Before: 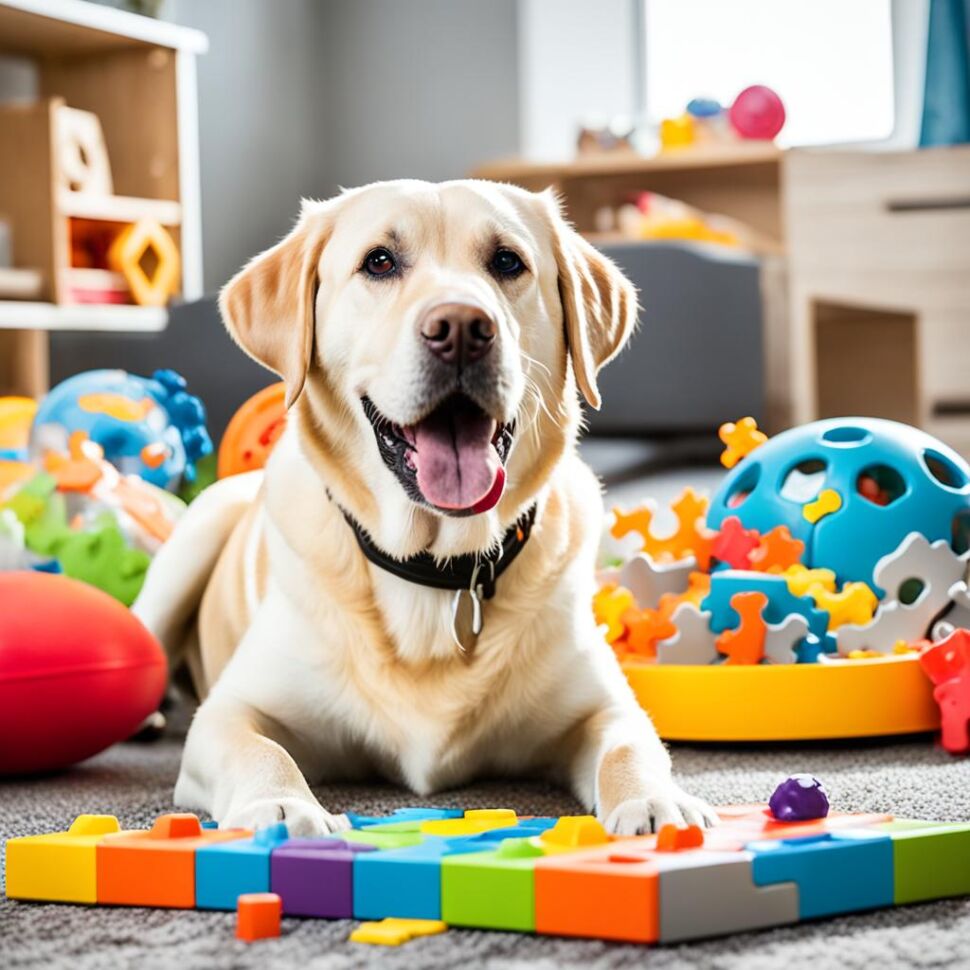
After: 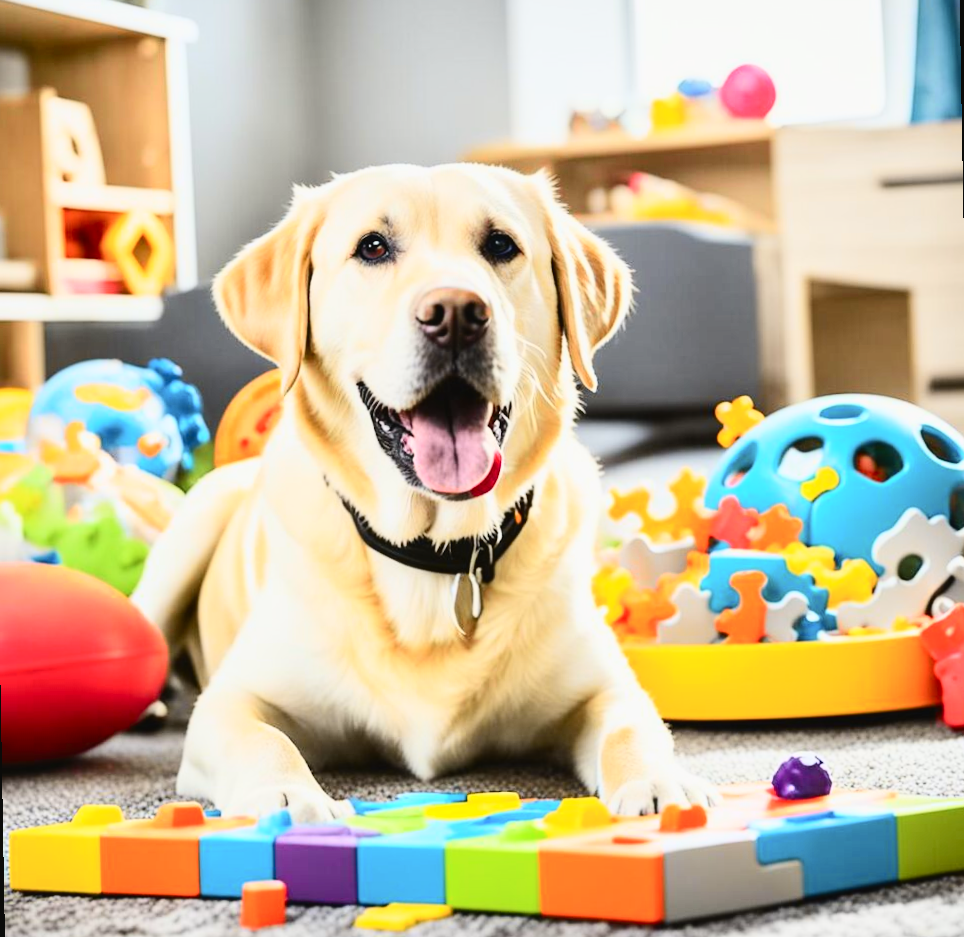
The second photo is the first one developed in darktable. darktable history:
rotate and perspective: rotation -1°, crop left 0.011, crop right 0.989, crop top 0.025, crop bottom 0.975
tone curve: curves: ch0 [(0, 0.029) (0.071, 0.087) (0.223, 0.265) (0.447, 0.605) (0.654, 0.823) (0.861, 0.943) (1, 0.981)]; ch1 [(0, 0) (0.353, 0.344) (0.447, 0.449) (0.502, 0.501) (0.547, 0.54) (0.57, 0.582) (0.608, 0.608) (0.618, 0.631) (0.657, 0.699) (1, 1)]; ch2 [(0, 0) (0.34, 0.314) (0.456, 0.456) (0.5, 0.503) (0.528, 0.54) (0.557, 0.577) (0.589, 0.626) (1, 1)], color space Lab, independent channels, preserve colors none
